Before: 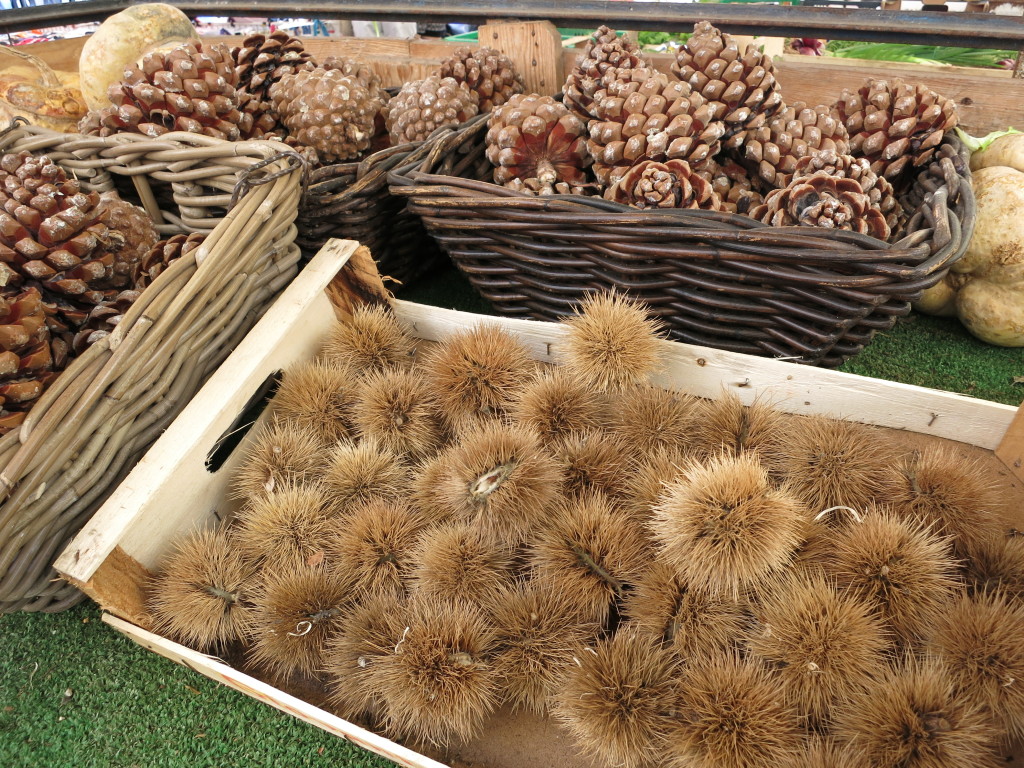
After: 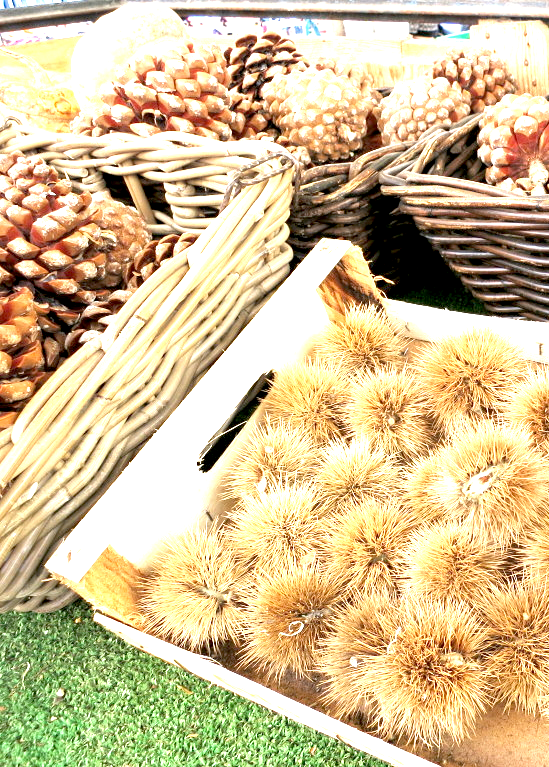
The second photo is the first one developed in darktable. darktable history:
exposure: black level correction 0.006, exposure 2.081 EV, compensate highlight preservation false
crop: left 0.874%, right 45.426%, bottom 0.087%
